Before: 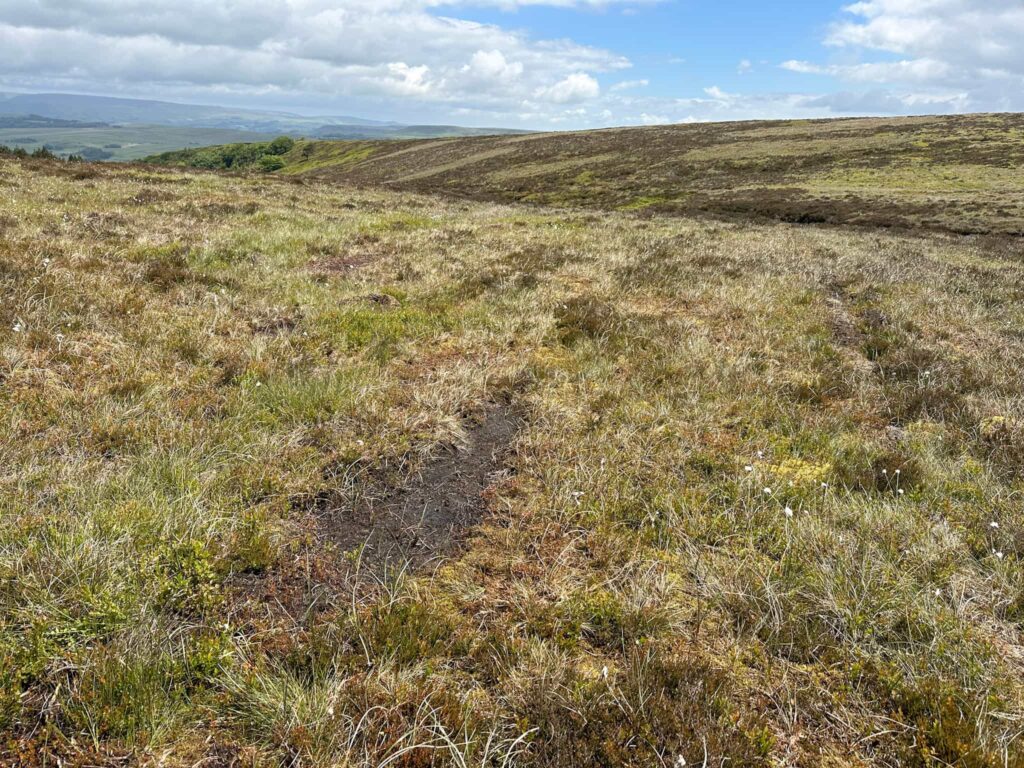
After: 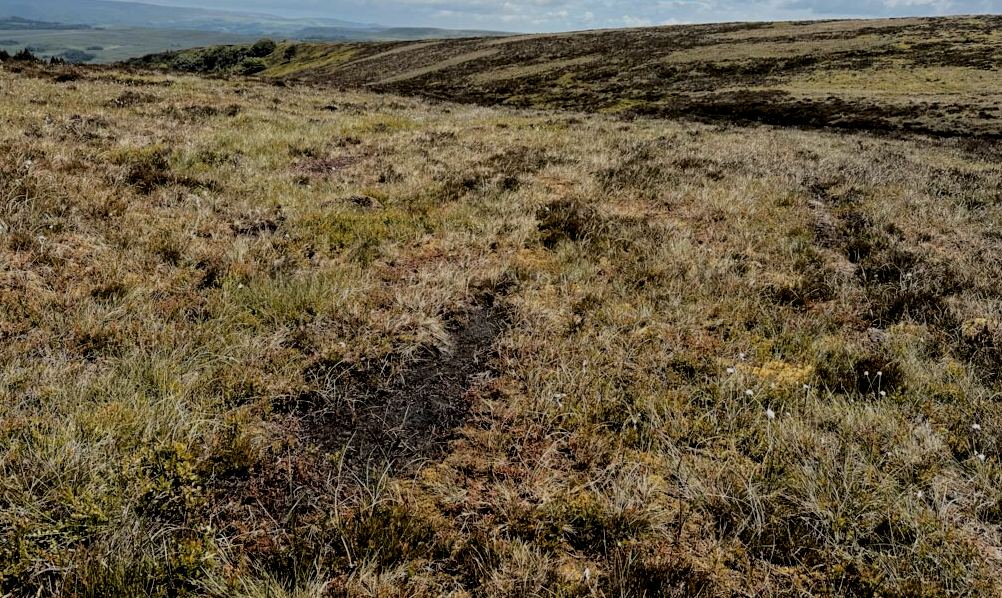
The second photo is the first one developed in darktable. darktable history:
exposure: black level correction 0, exposure -0.766 EV, compensate highlight preservation false
rgb levels: levels [[0.029, 0.461, 0.922], [0, 0.5, 1], [0, 0.5, 1]]
crop and rotate: left 1.814%, top 12.818%, right 0.25%, bottom 9.225%
color zones: curves: ch1 [(0.29, 0.492) (0.373, 0.185) (0.509, 0.481)]; ch2 [(0.25, 0.462) (0.749, 0.457)], mix 40.67%
fill light: exposure -2 EV, width 8.6
